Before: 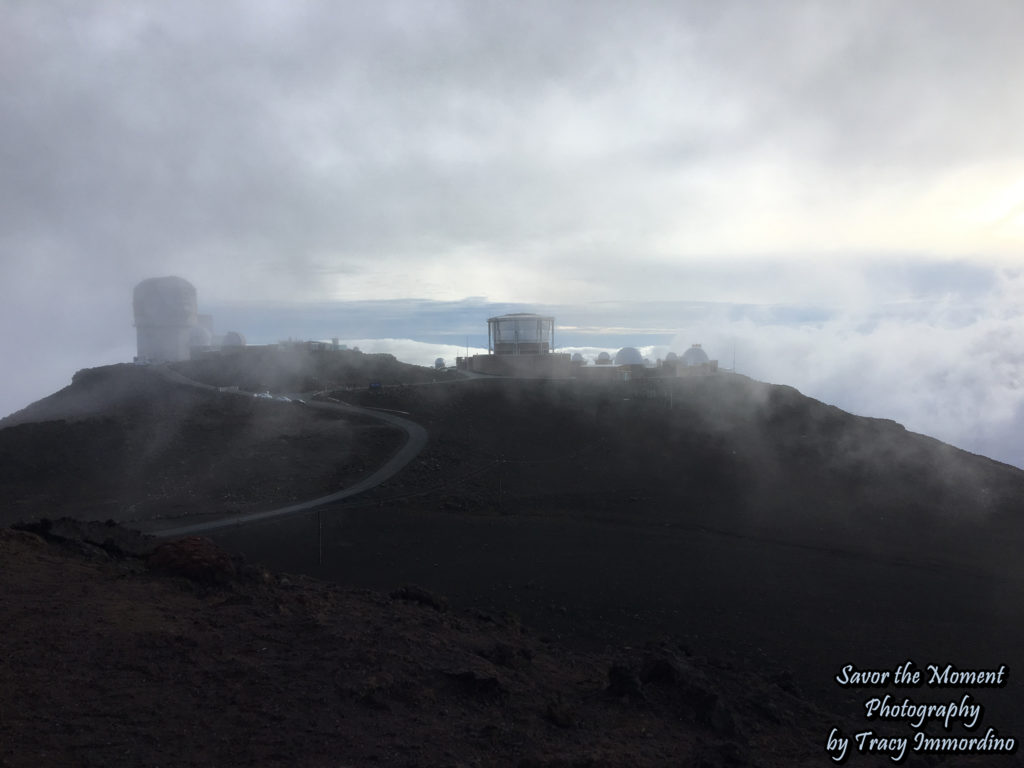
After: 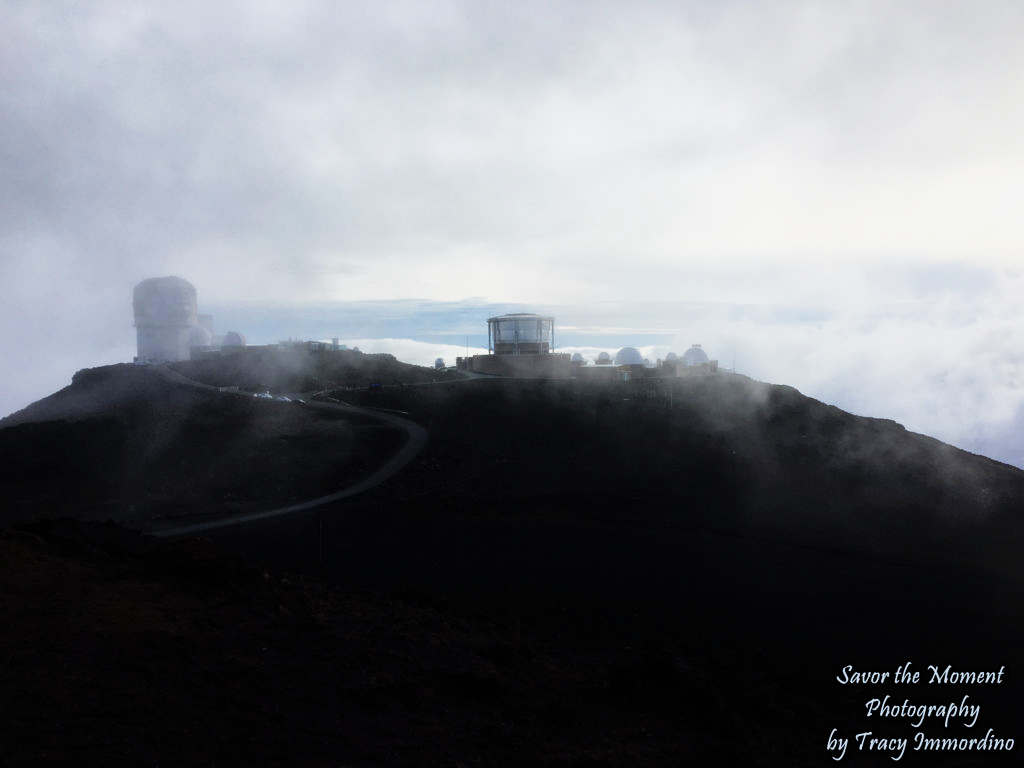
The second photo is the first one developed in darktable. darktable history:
sigmoid: contrast 1.93, skew 0.29, preserve hue 0%
exposure: black level correction 0.001, compensate highlight preservation false
